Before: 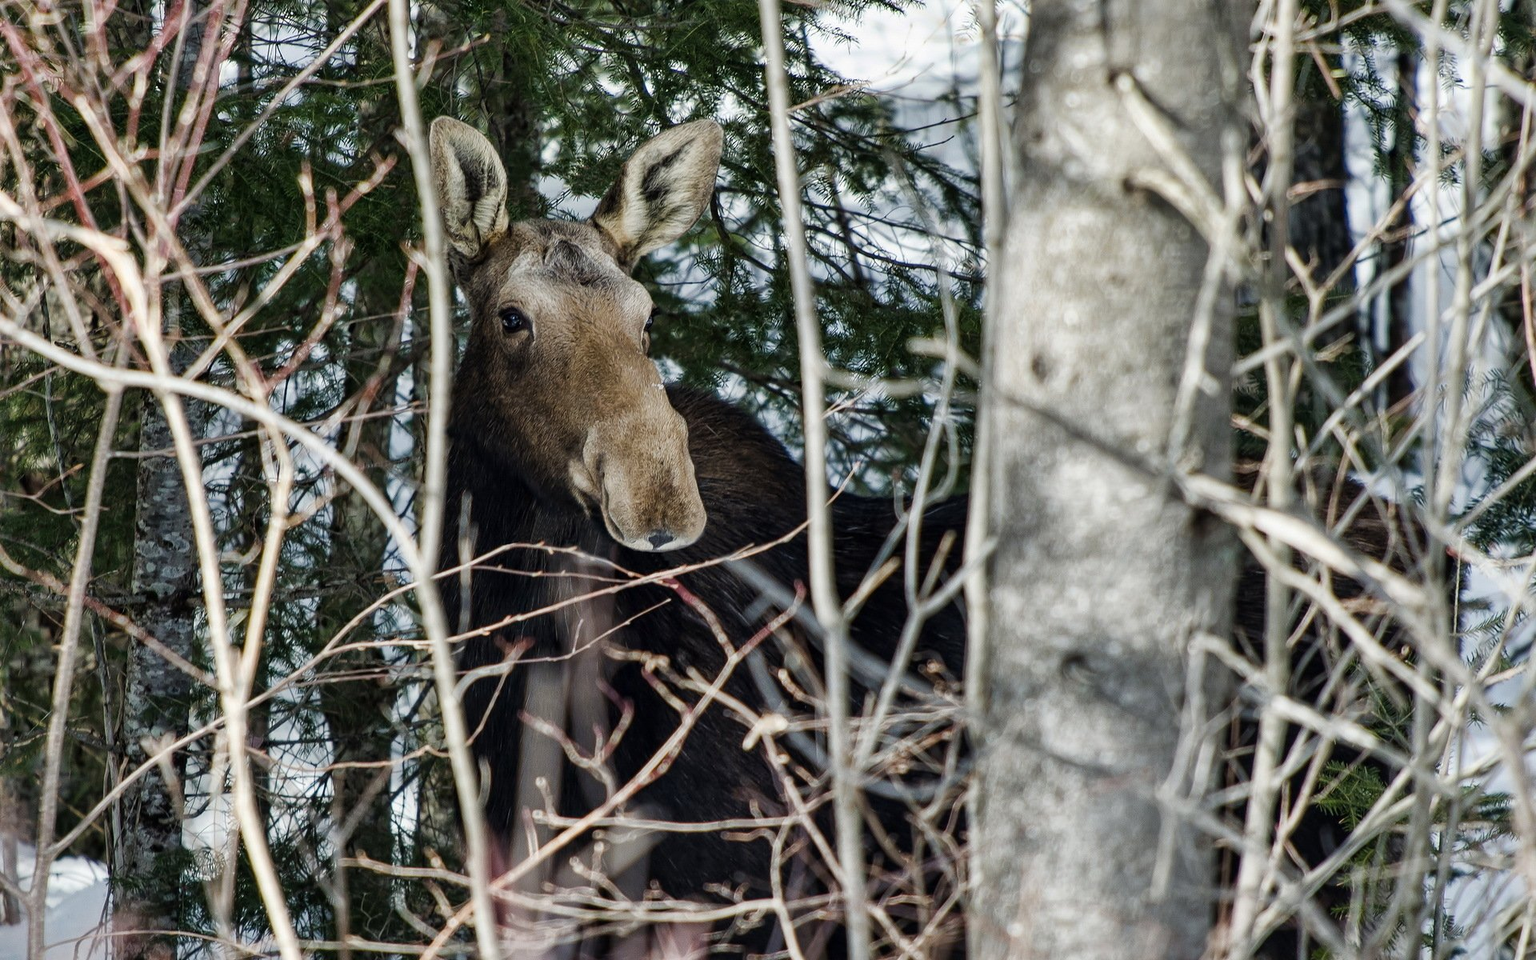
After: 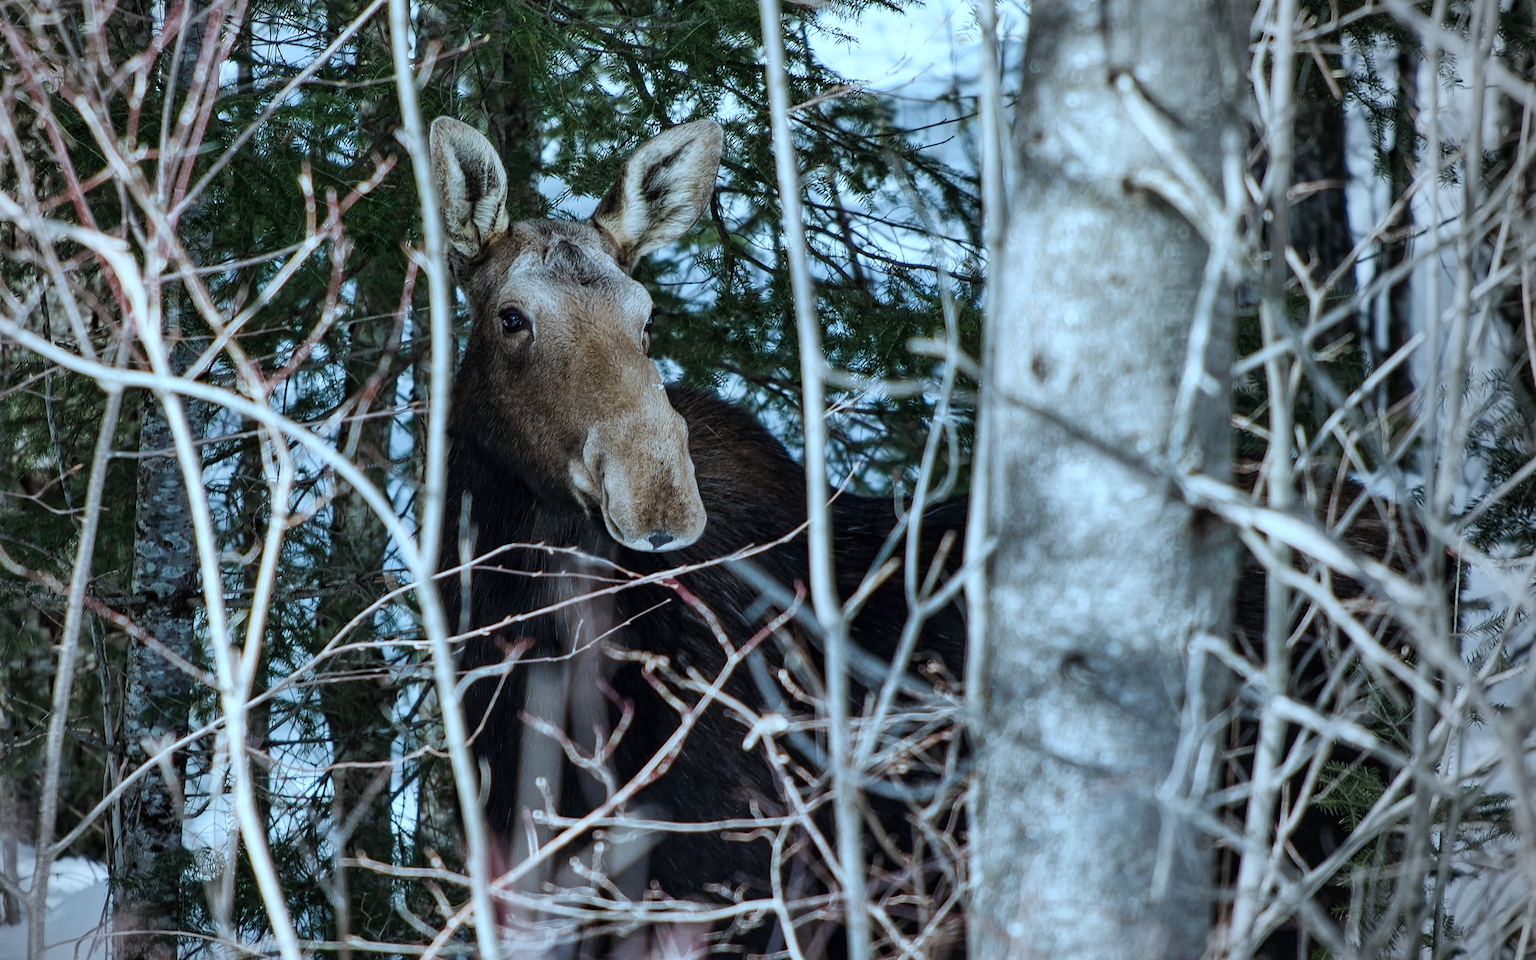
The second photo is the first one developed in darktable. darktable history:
vignetting: fall-off start 71.42%, center (-0.118, -0.004)
color correction: highlights a* -9.07, highlights b* -23.47
